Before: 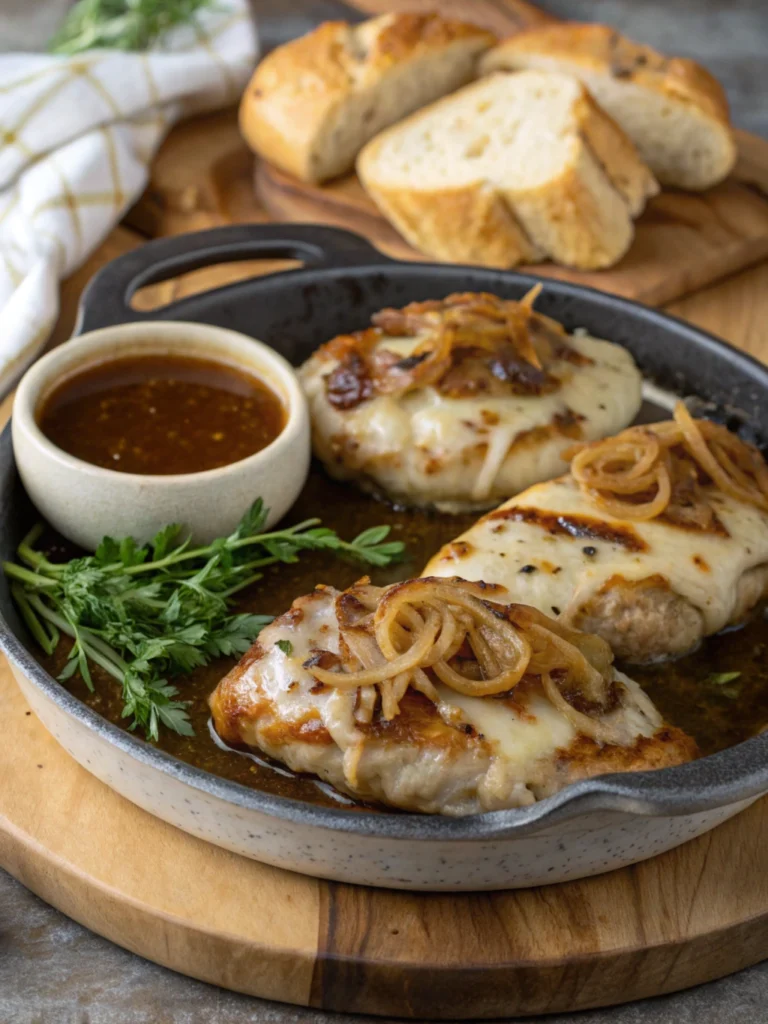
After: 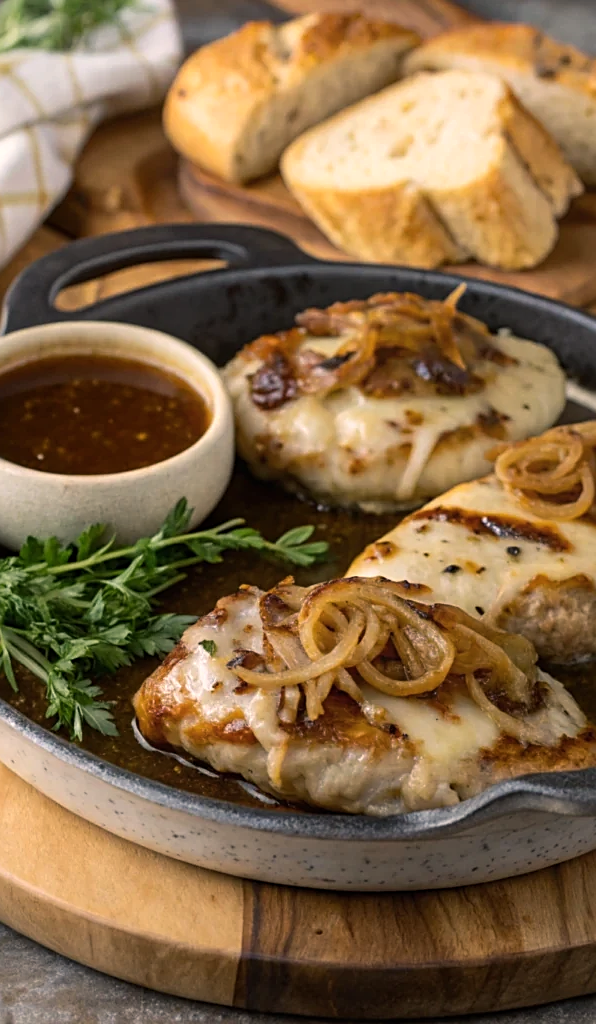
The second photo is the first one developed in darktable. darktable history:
sharpen: on, module defaults
crop: left 9.898%, right 12.438%
color balance rgb: shadows lift › luminance -20.031%, highlights gain › chroma 3.095%, highlights gain › hue 60.21°, global offset › hue 170.12°, perceptual saturation grading › global saturation 0.898%, contrast 3.941%
